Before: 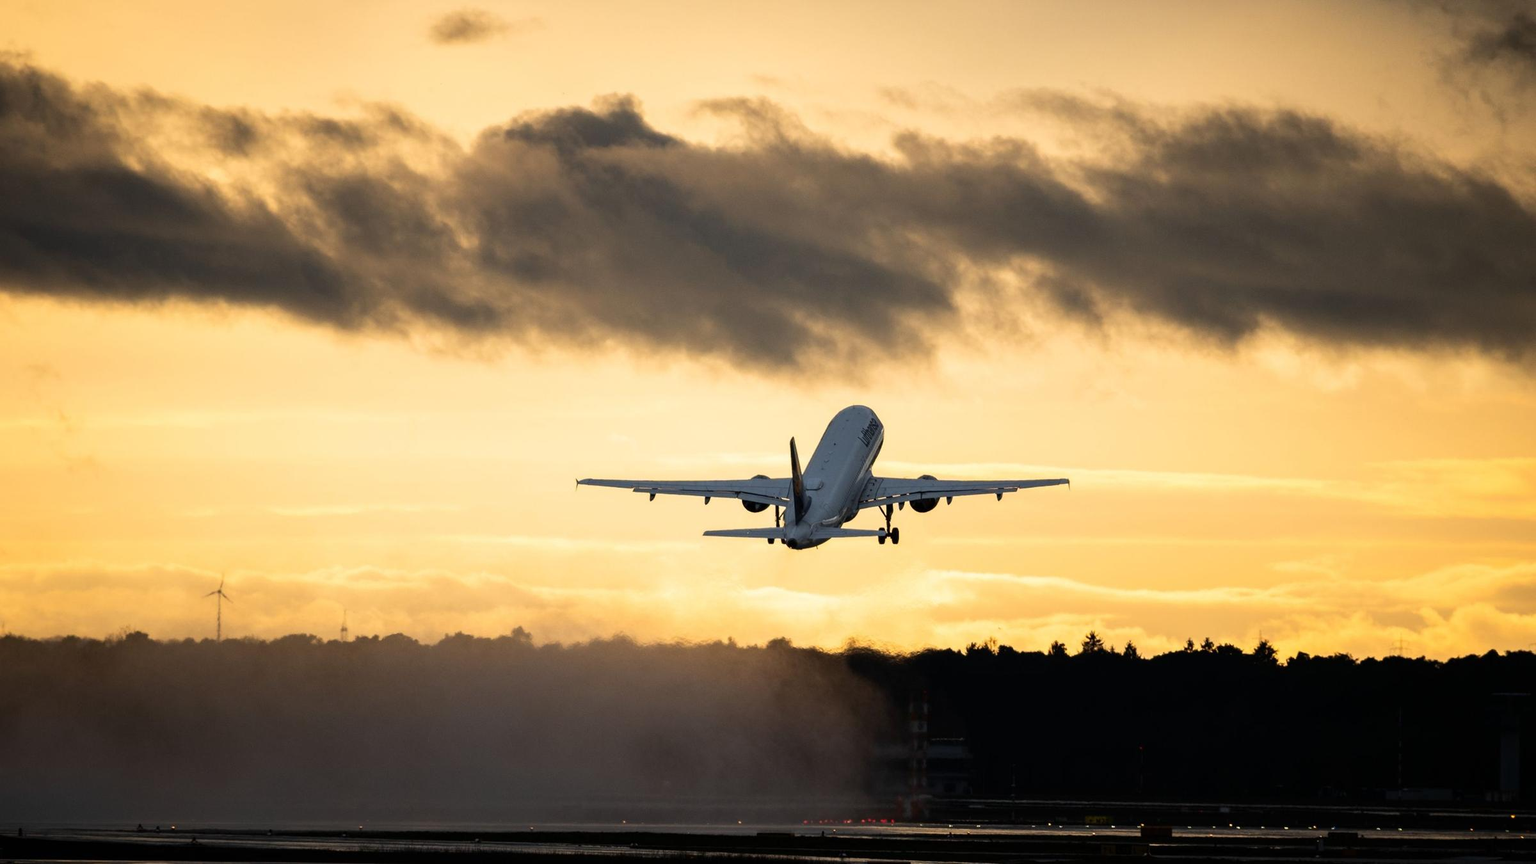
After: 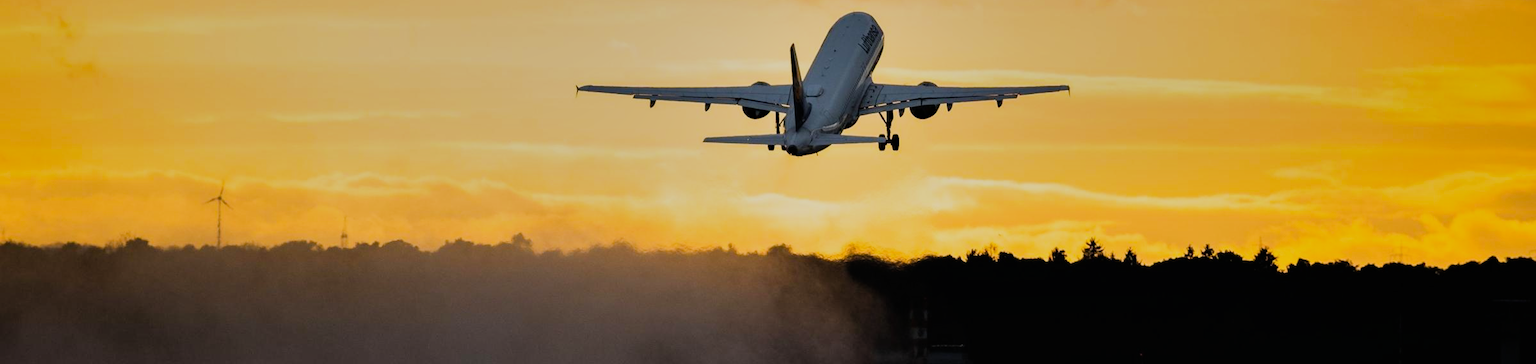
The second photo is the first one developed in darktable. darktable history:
crop: top 45.562%, bottom 12.147%
shadows and highlights: shadows 40.03, highlights -54.99, low approximation 0.01, soften with gaussian
filmic rgb: black relative exposure -7.65 EV, white relative exposure 4.56 EV, threshold 3.06 EV, hardness 3.61, enable highlight reconstruction true
color balance rgb: highlights gain › luminance 6.899%, highlights gain › chroma 0.913%, highlights gain › hue 49.86°, global offset › luminance 0.266%, perceptual saturation grading › global saturation 30.876%
